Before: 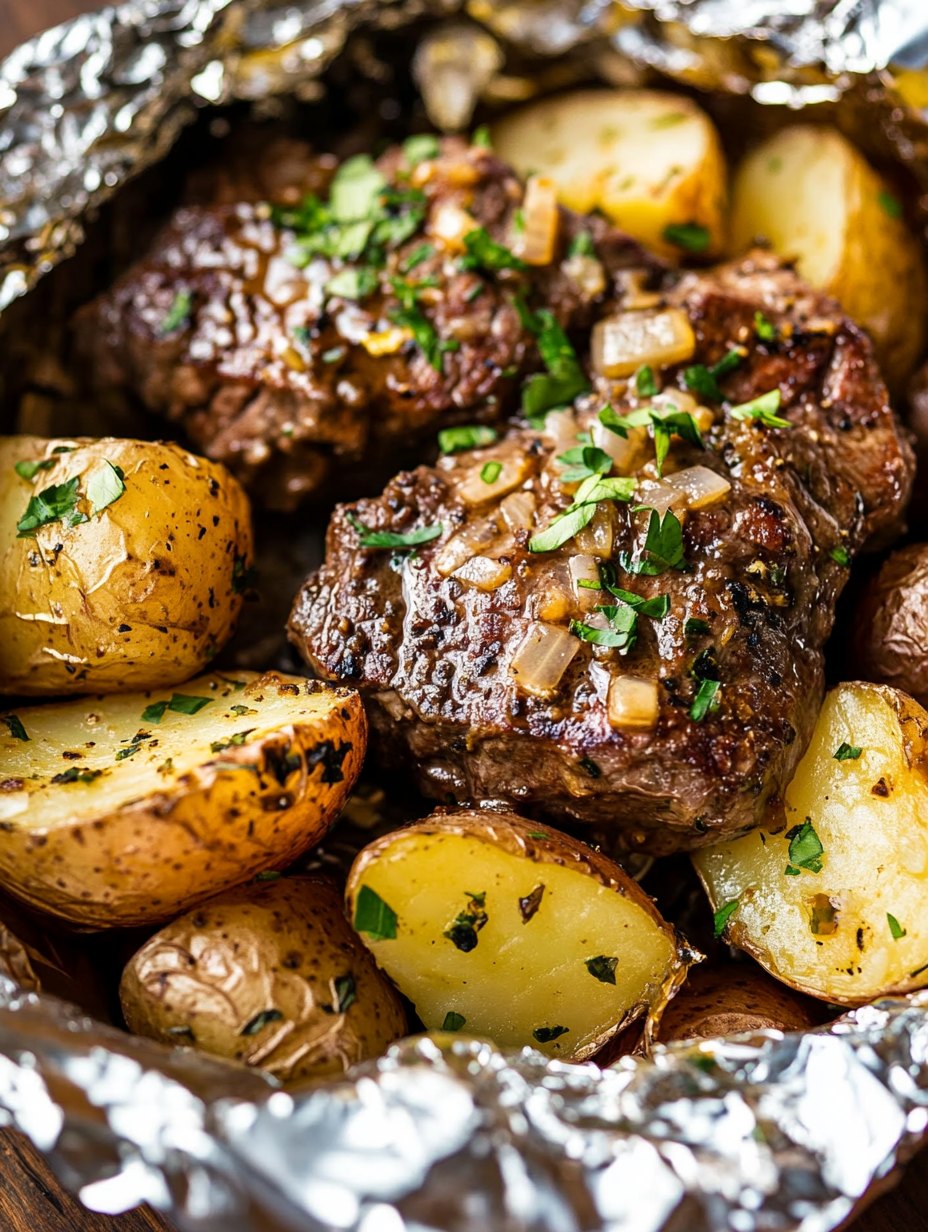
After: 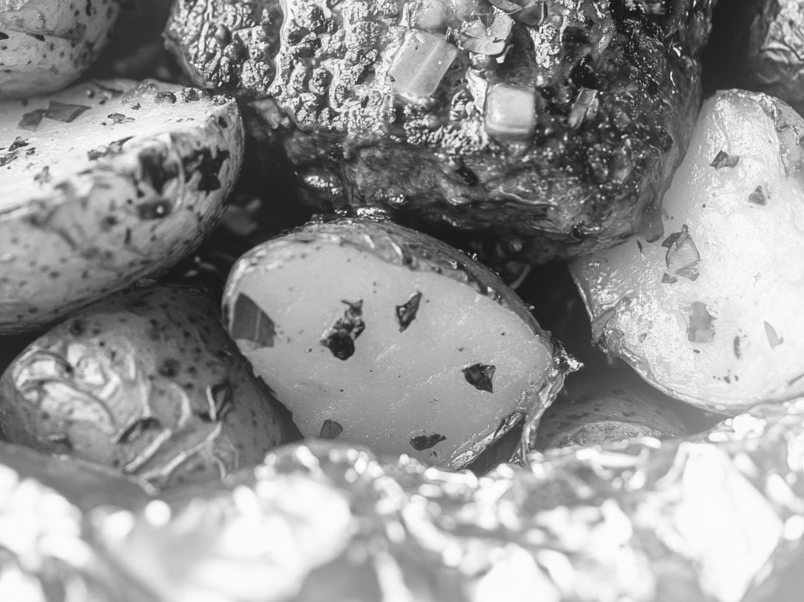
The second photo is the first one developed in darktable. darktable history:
bloom: on, module defaults
crop and rotate: left 13.306%, top 48.129%, bottom 2.928%
monochrome: a -6.99, b 35.61, size 1.4
